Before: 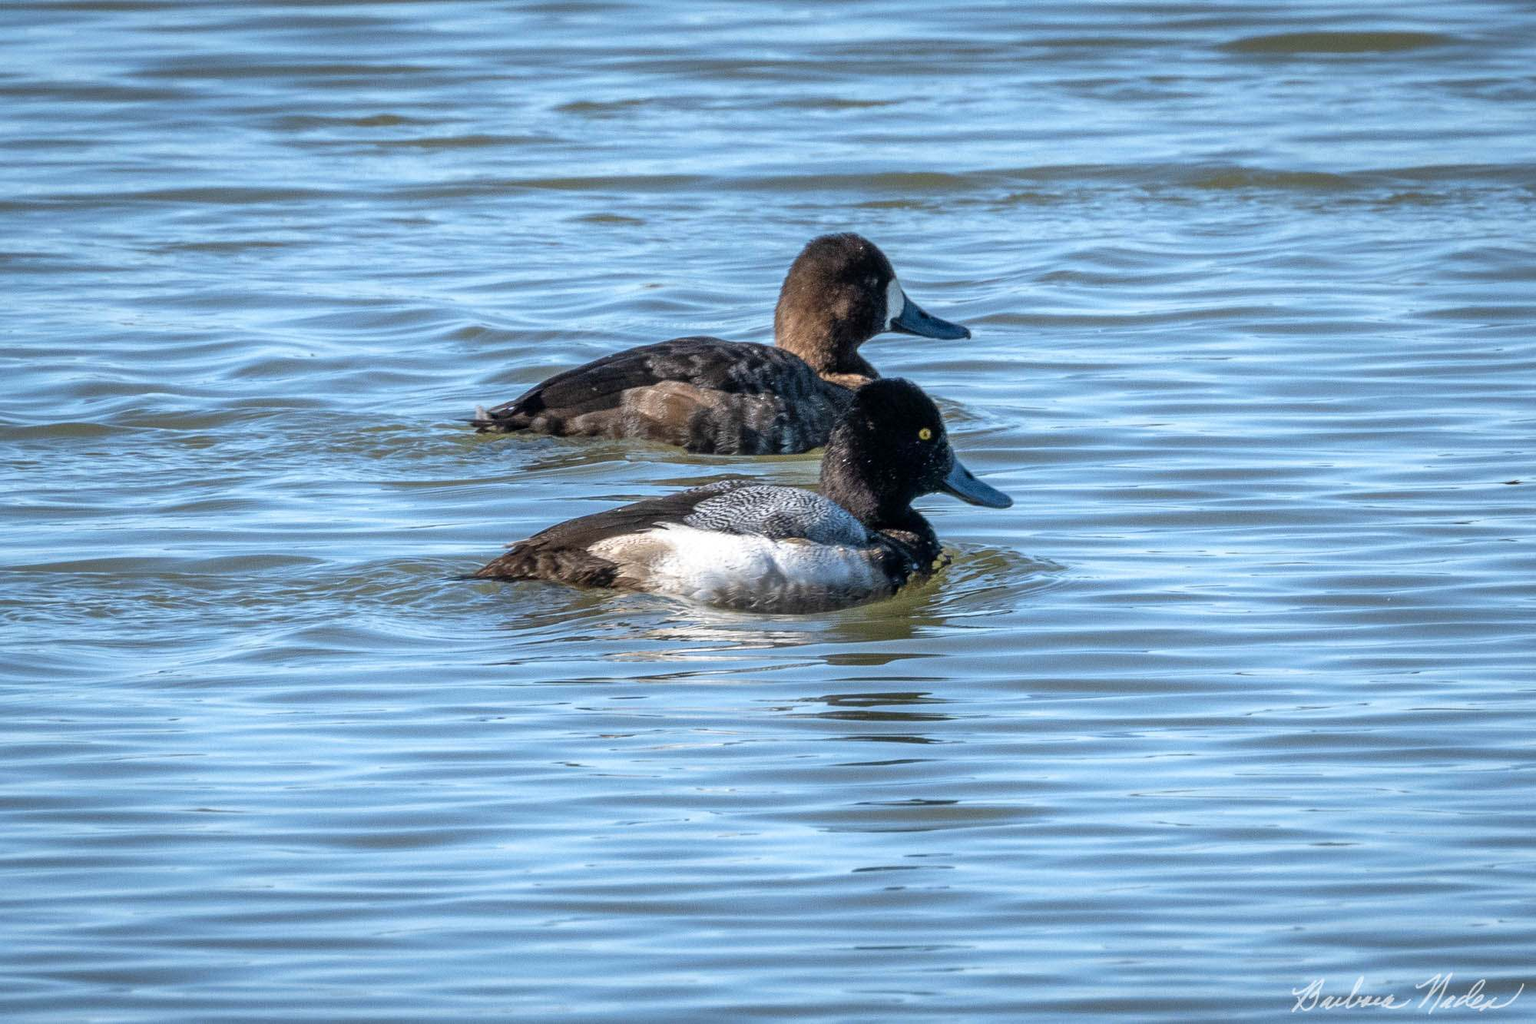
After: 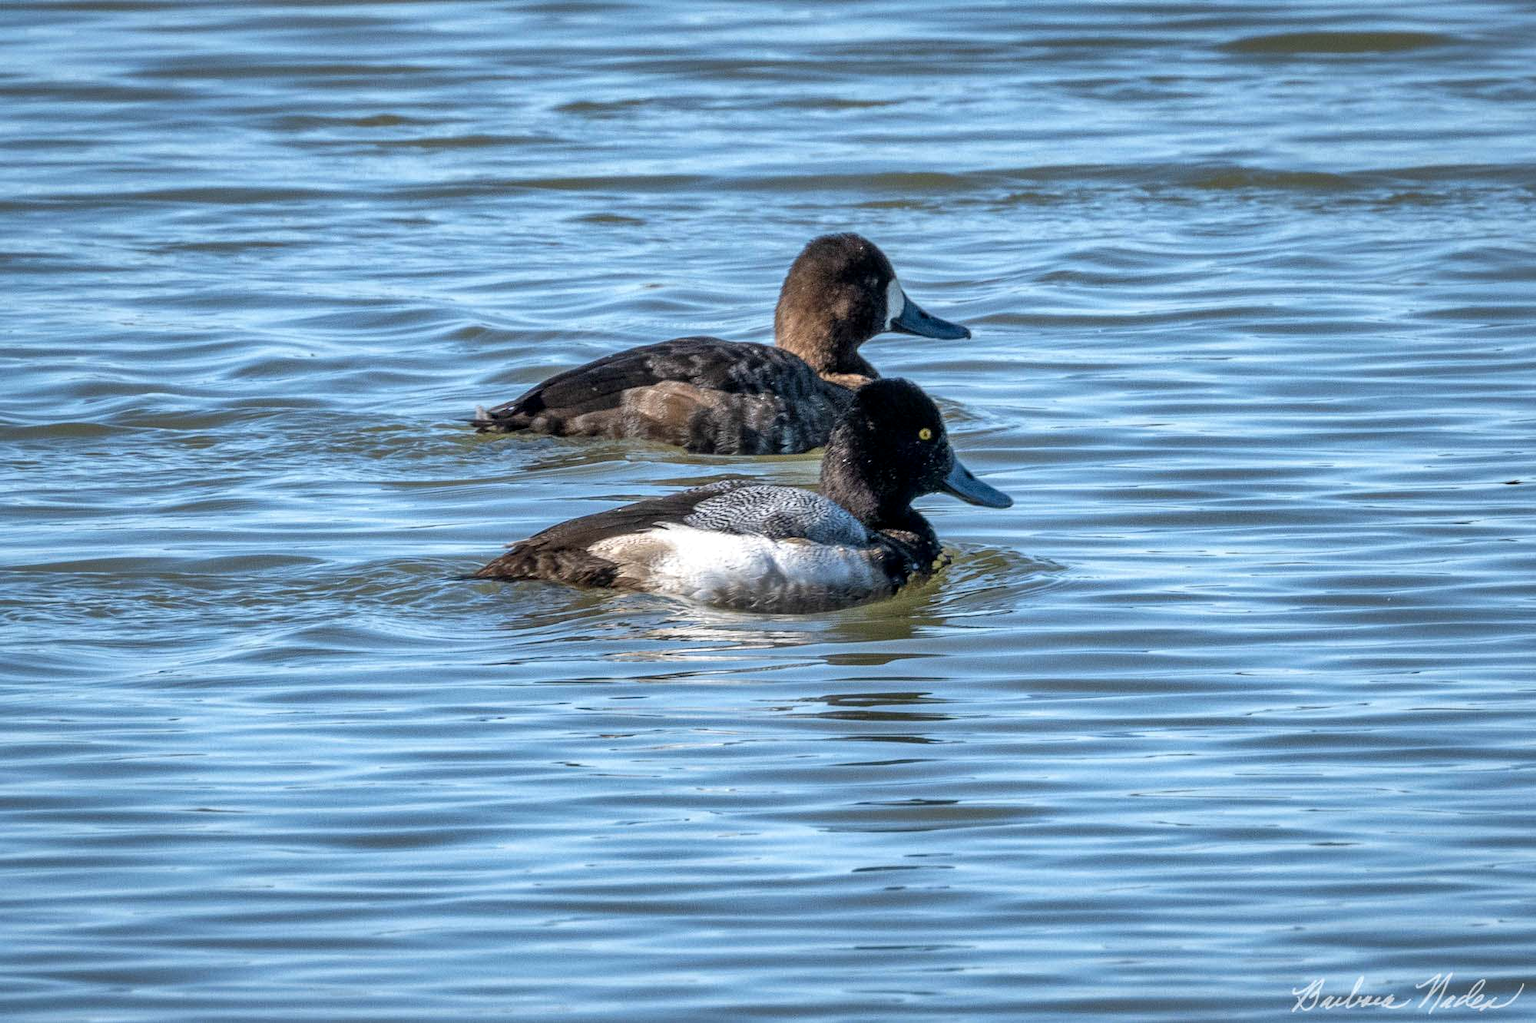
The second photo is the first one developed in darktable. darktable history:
shadows and highlights: low approximation 0.01, soften with gaussian
local contrast: highlights 100%, shadows 100%, detail 120%, midtone range 0.2
